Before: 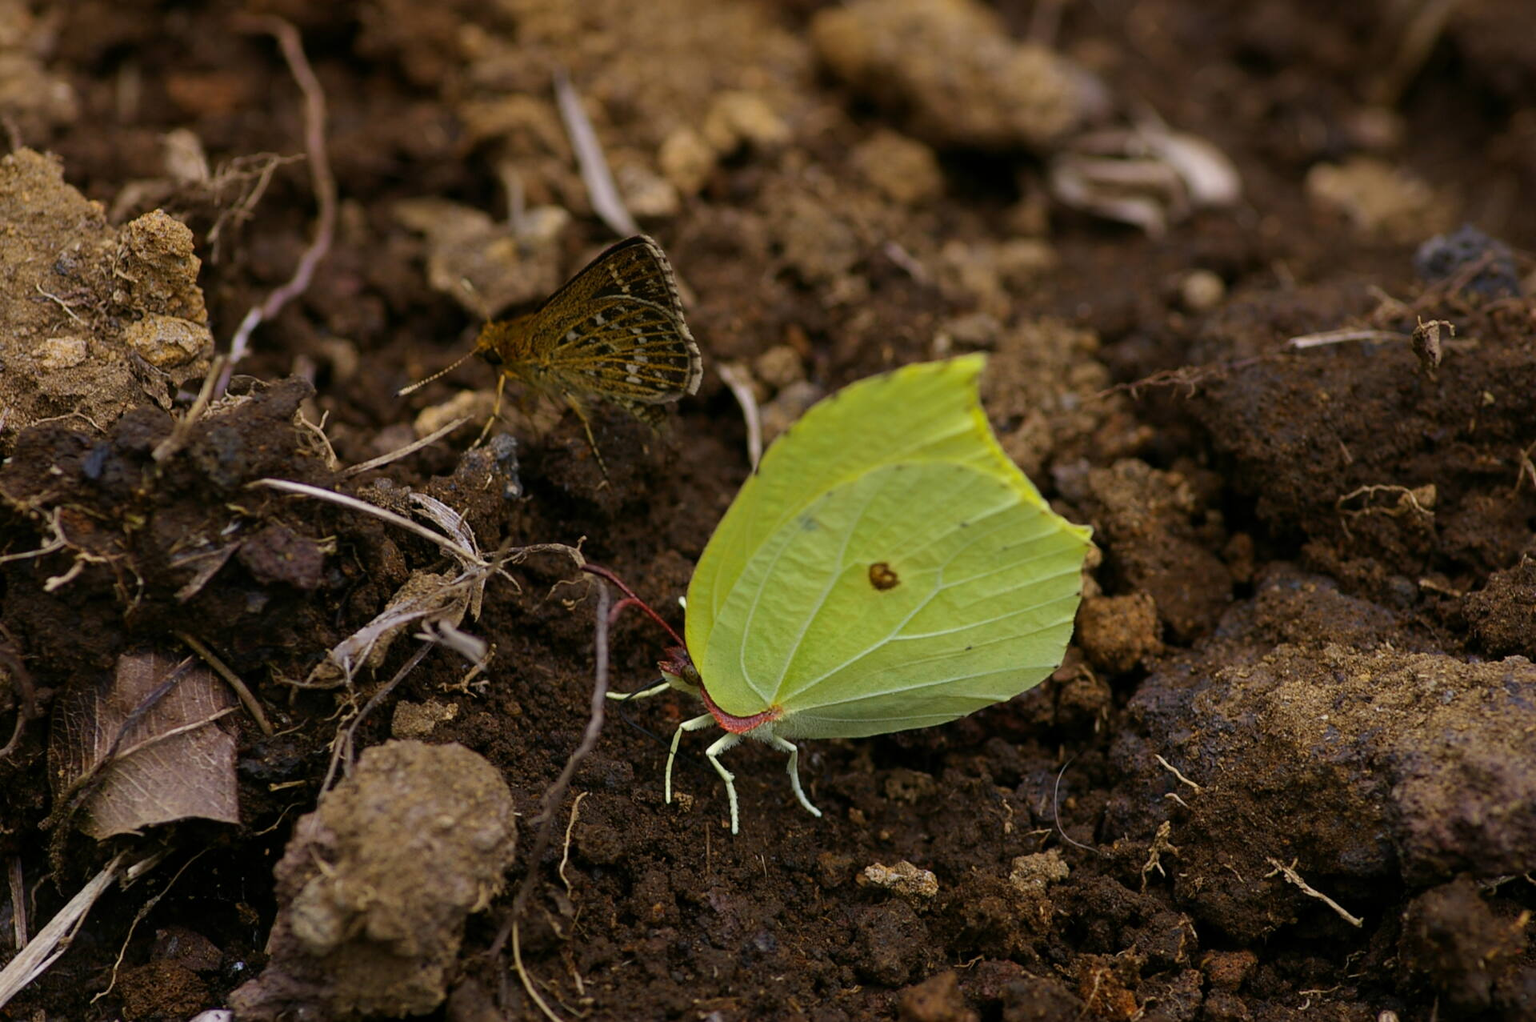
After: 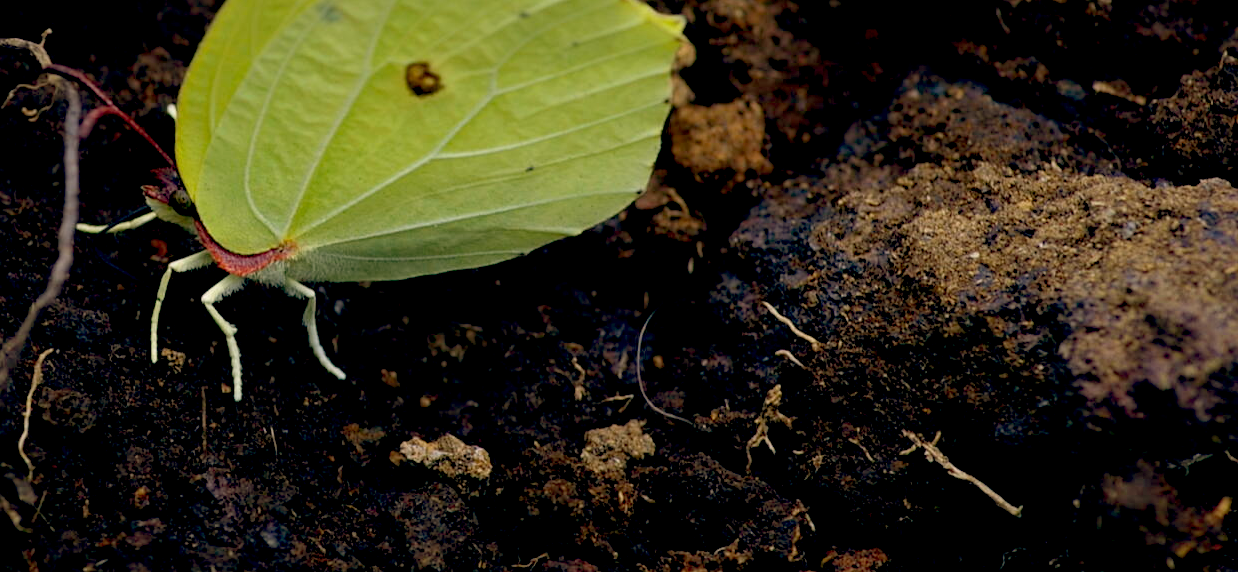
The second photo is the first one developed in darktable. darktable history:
crop and rotate: left 35.509%, top 50.238%, bottom 4.934%
color balance: lift [0.975, 0.993, 1, 1.015], gamma [1.1, 1, 1, 0.945], gain [1, 1.04, 1, 0.95]
